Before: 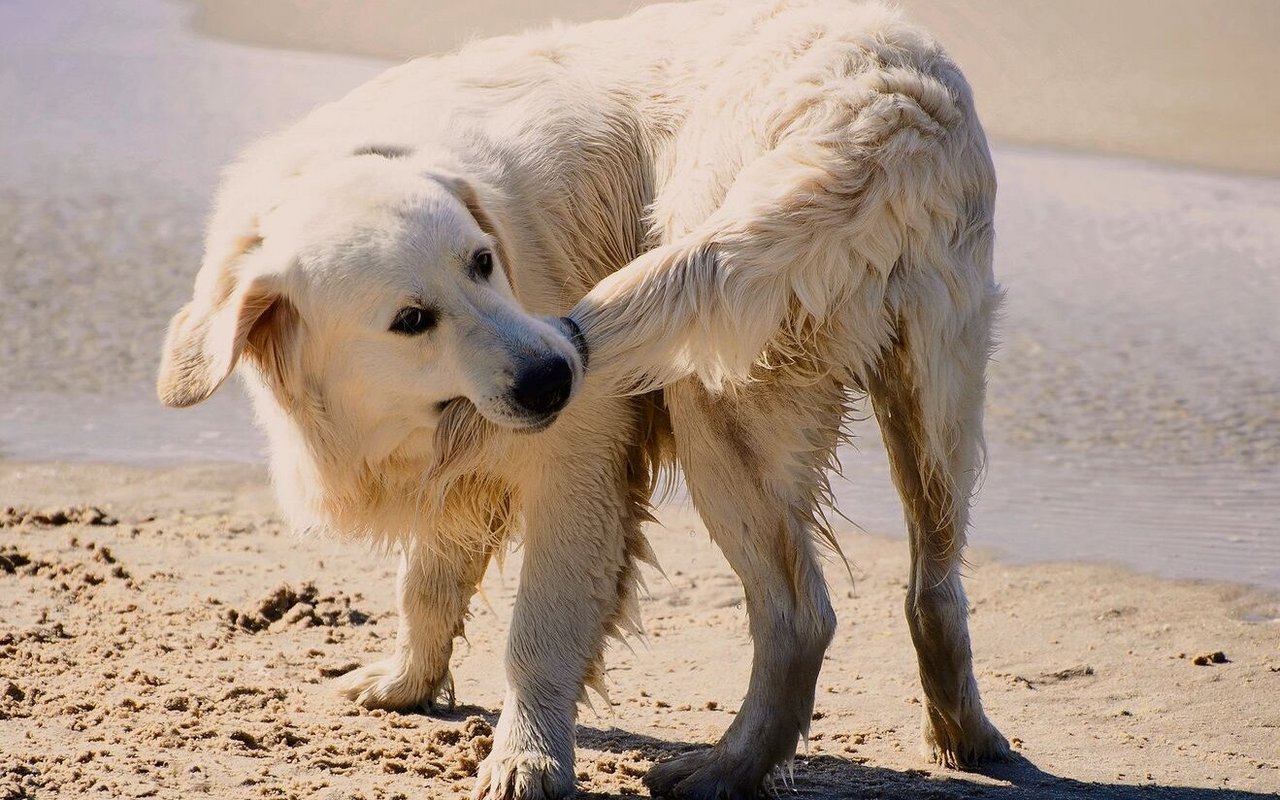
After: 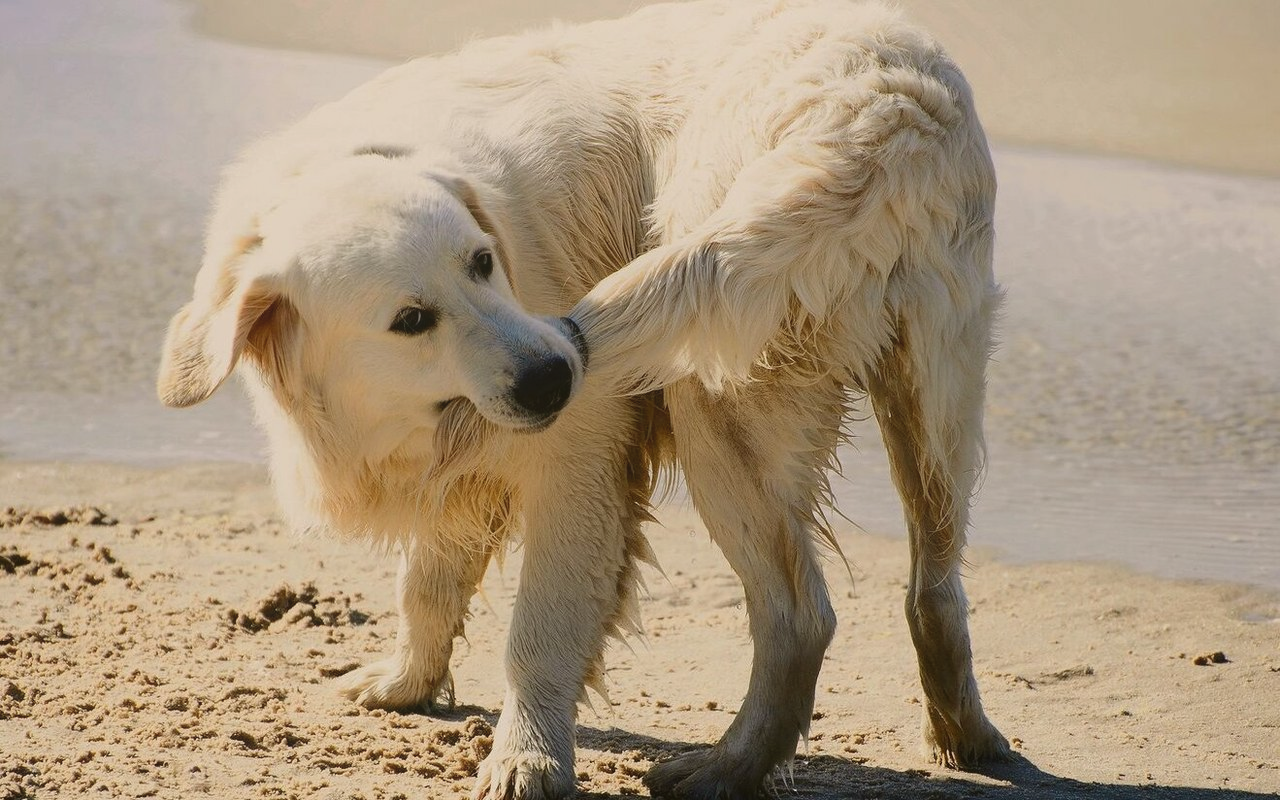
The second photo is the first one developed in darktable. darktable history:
contrast equalizer: octaves 7, y [[0.6 ×6], [0.55 ×6], [0 ×6], [0 ×6], [0 ×6]], mix -0.3
color balance: mode lift, gamma, gain (sRGB), lift [1.04, 1, 1, 0.97], gamma [1.01, 1, 1, 0.97], gain [0.96, 1, 1, 0.97]
